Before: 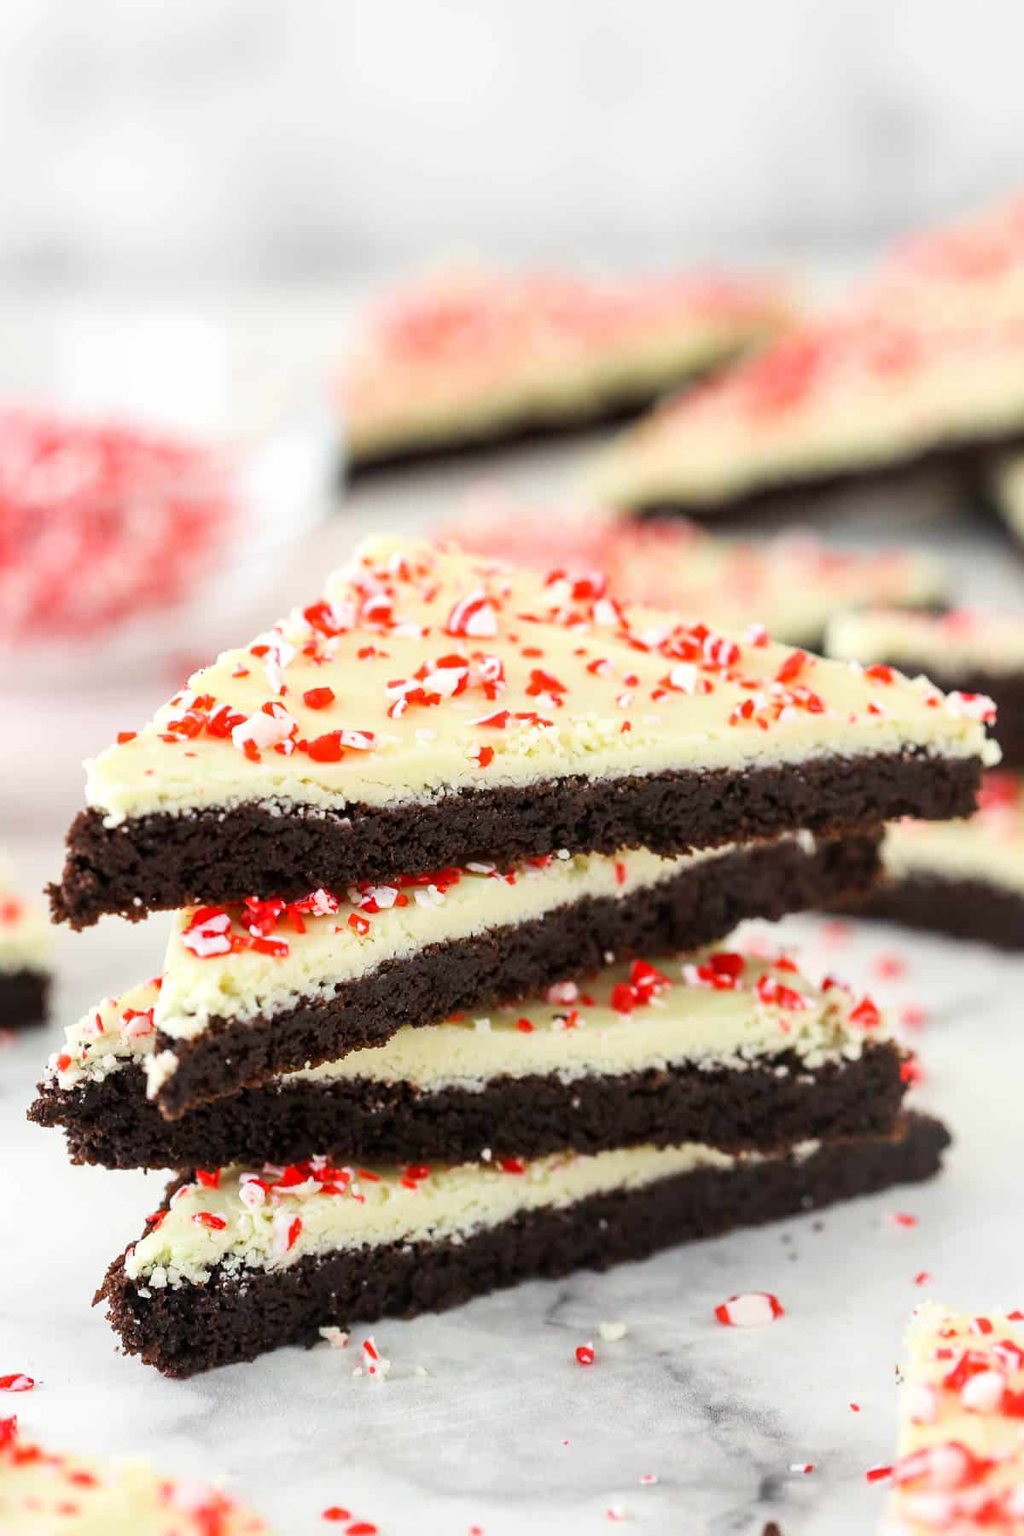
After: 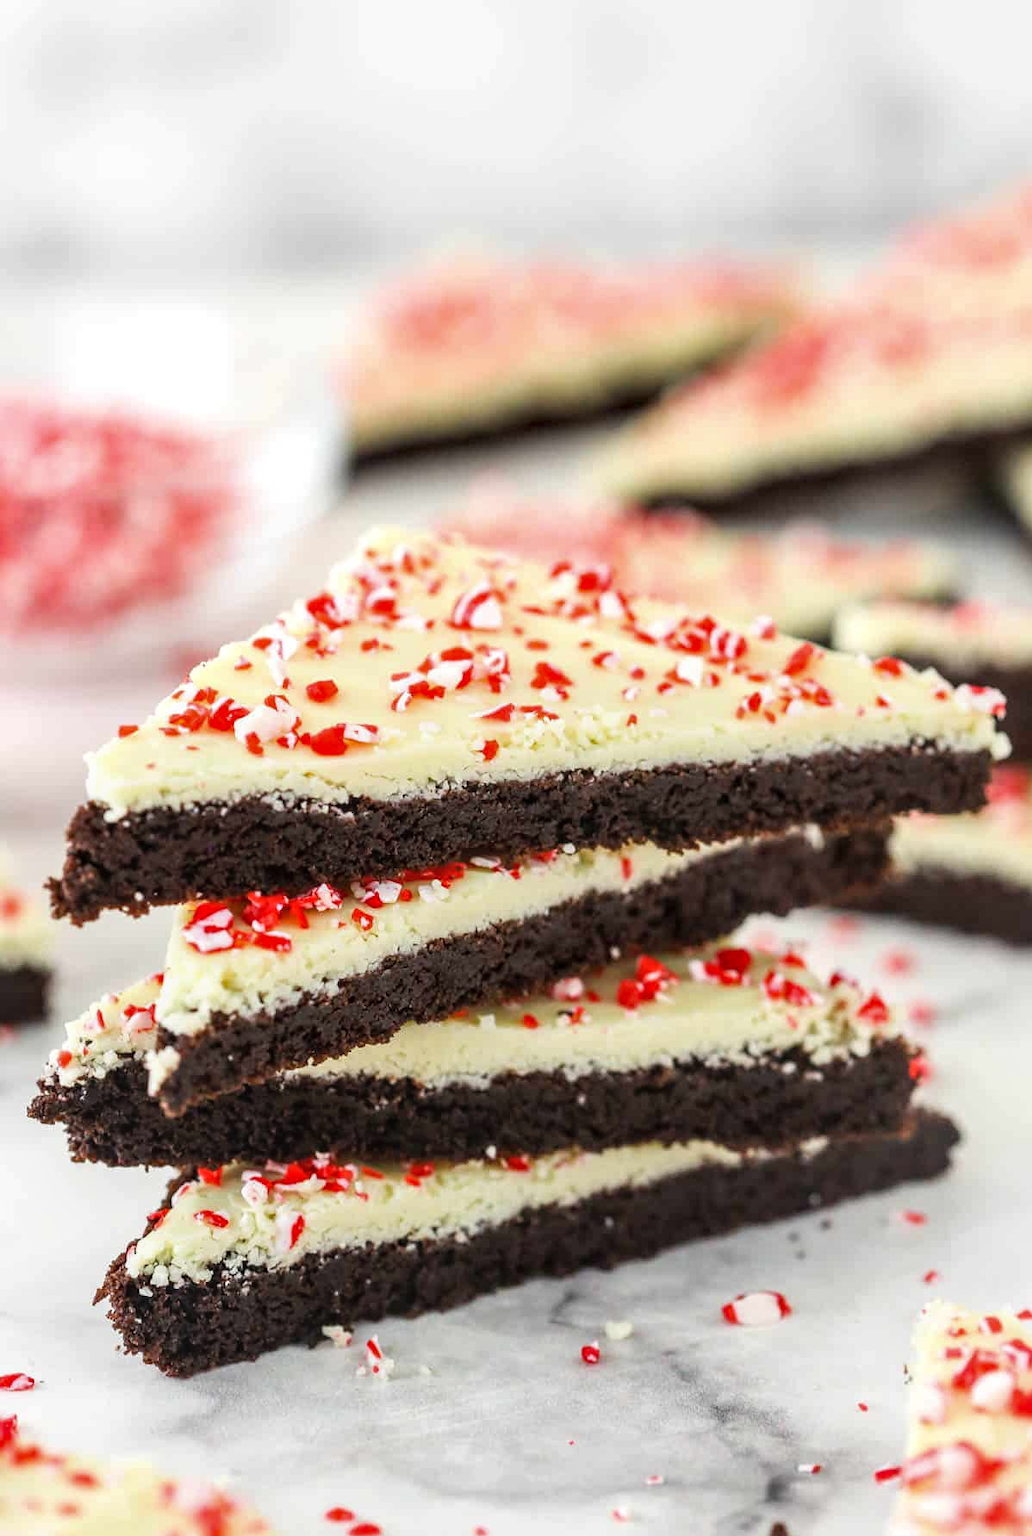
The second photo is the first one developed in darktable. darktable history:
crop: top 0.896%, right 0.105%
local contrast: on, module defaults
